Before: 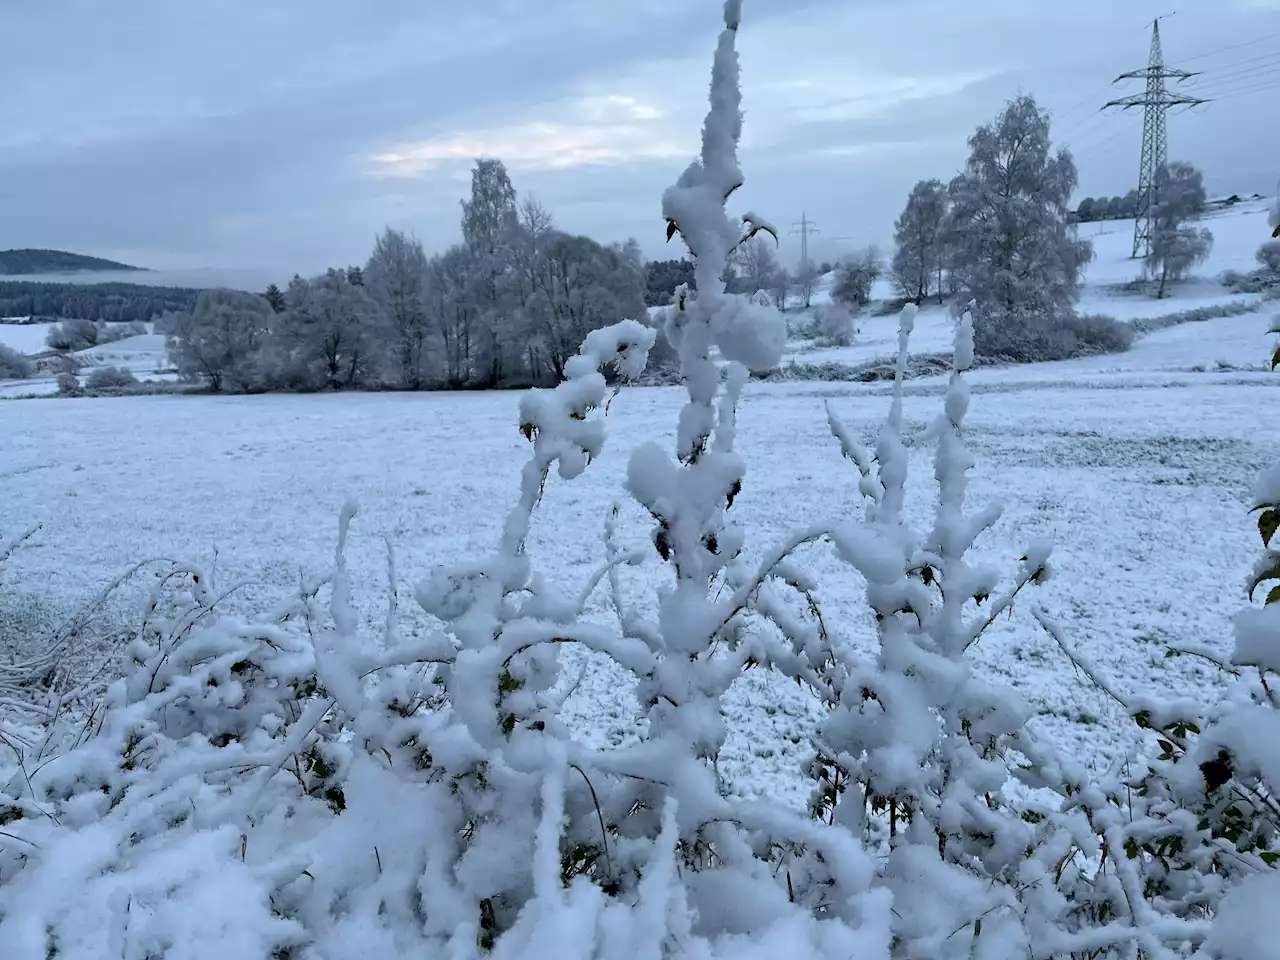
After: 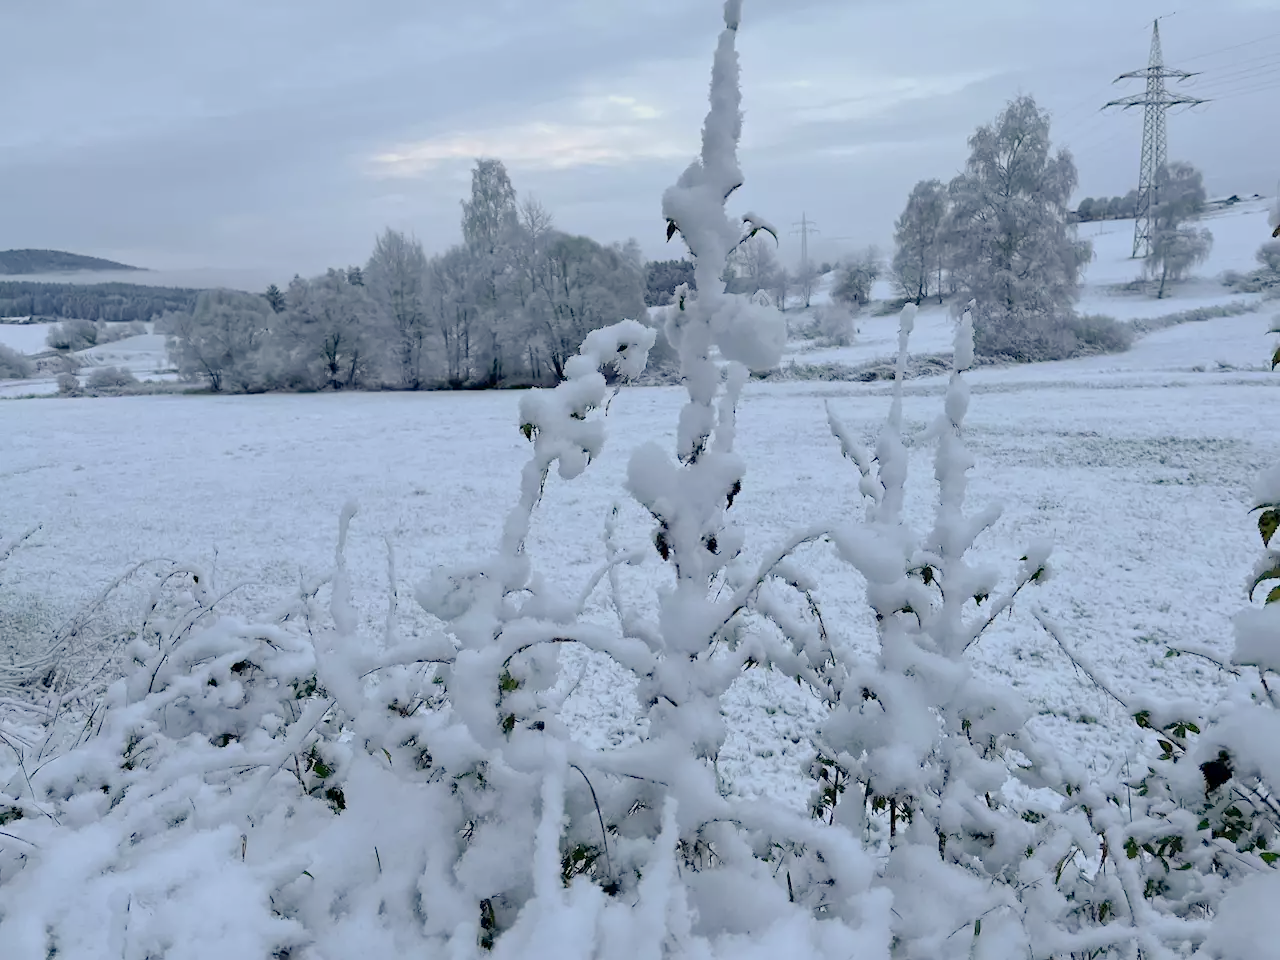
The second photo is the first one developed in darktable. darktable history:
tone curve: curves: ch0 [(0, 0) (0.004, 0.008) (0.077, 0.156) (0.169, 0.29) (0.774, 0.774) (0.988, 0.926)], preserve colors none
